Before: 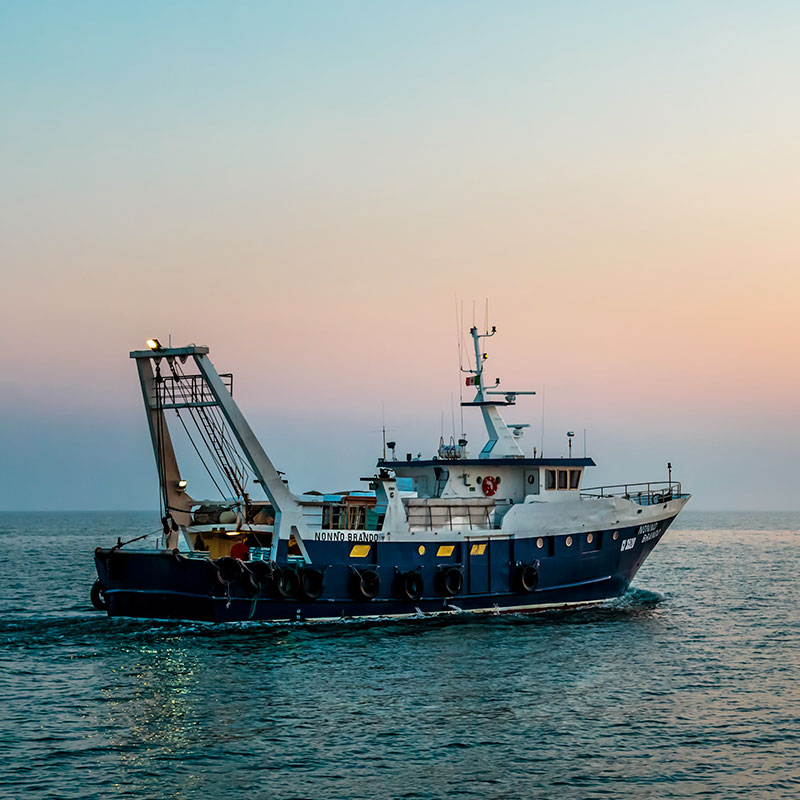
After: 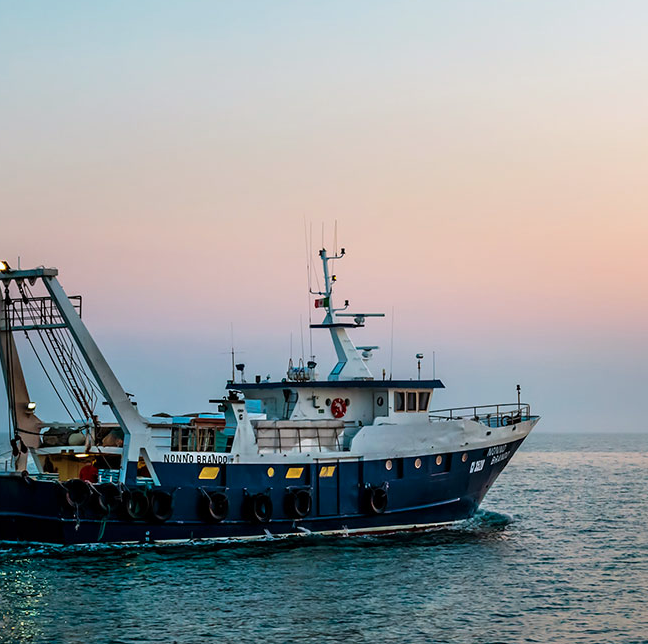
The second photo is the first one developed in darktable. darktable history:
crop: left 18.99%, top 9.76%, right 0%, bottom 9.637%
color correction: highlights a* -0.15, highlights b* -5.65, shadows a* -0.121, shadows b* -0.081
